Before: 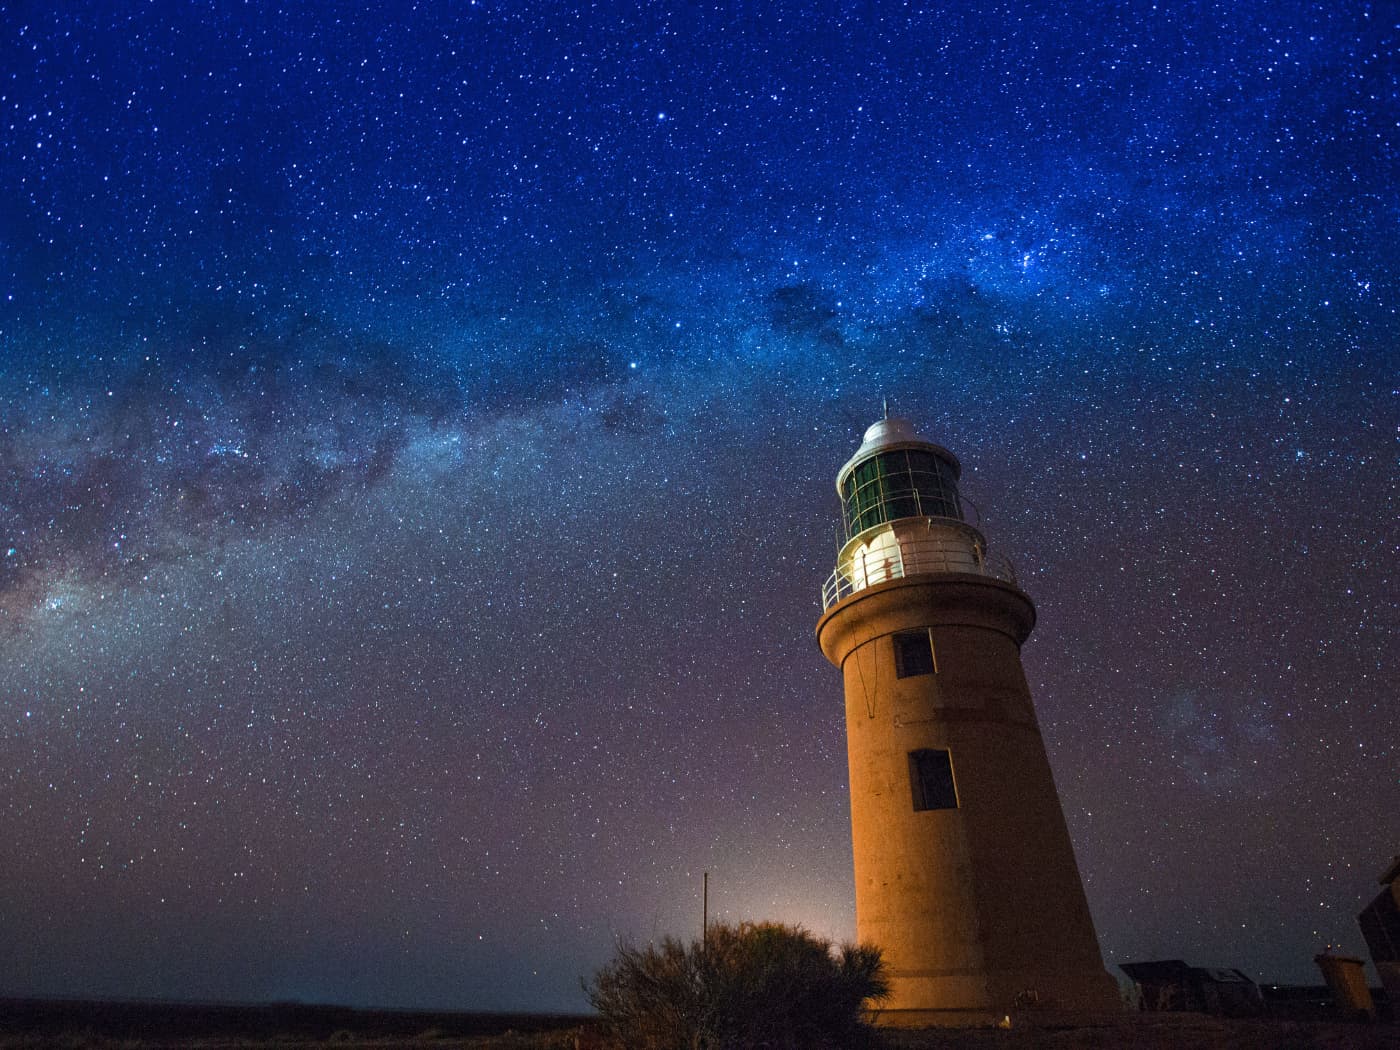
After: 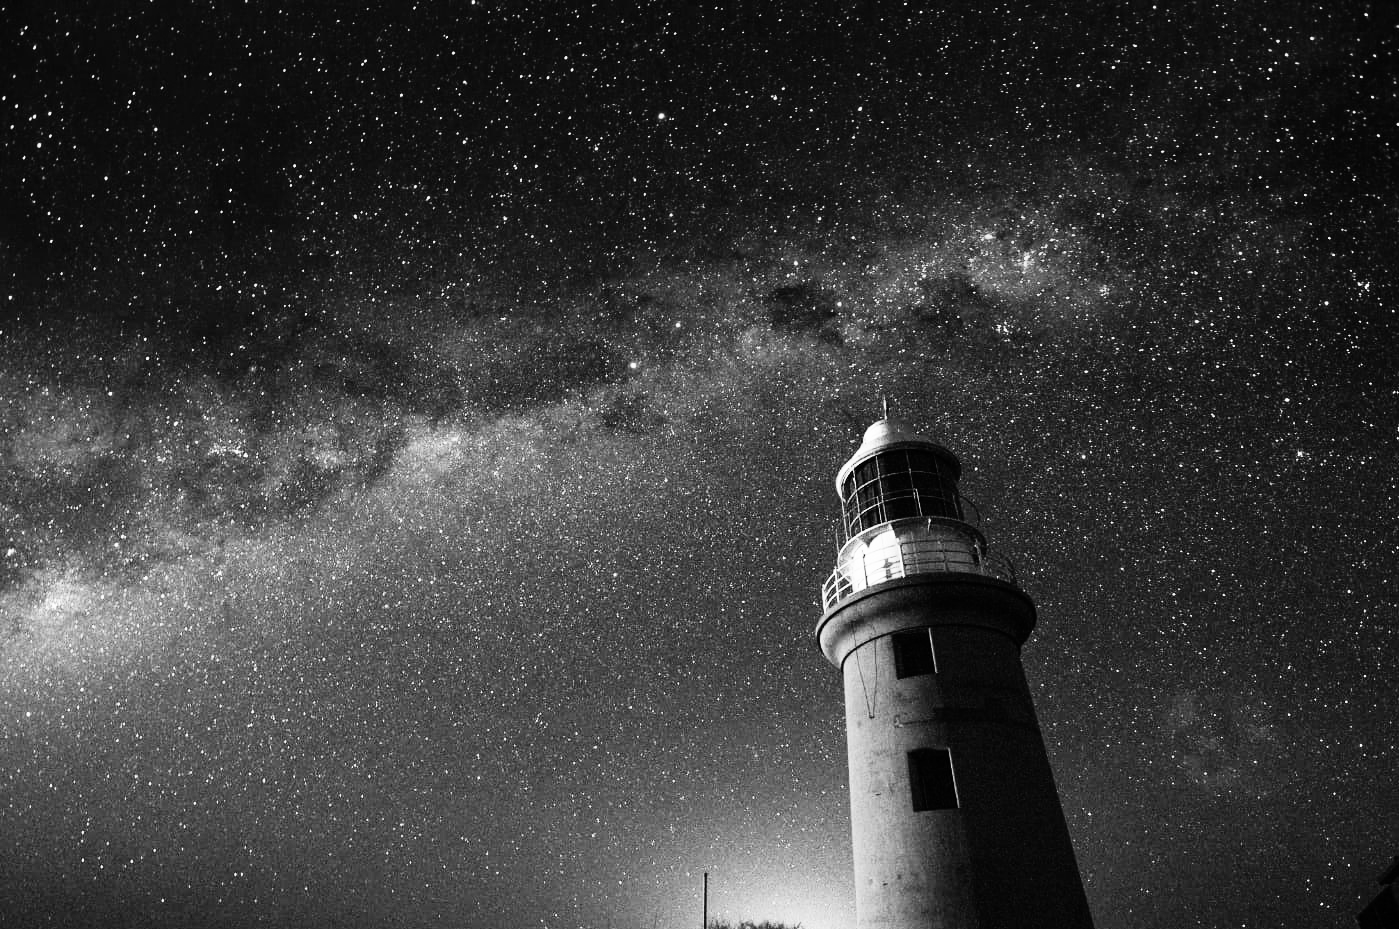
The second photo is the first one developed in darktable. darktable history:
monochrome: on, module defaults
tone equalizer: on, module defaults
crop and rotate: top 0%, bottom 11.49%
color balance rgb: perceptual saturation grading › global saturation 10%, global vibrance 10%
rgb curve: curves: ch0 [(0, 0) (0.21, 0.15) (0.24, 0.21) (0.5, 0.75) (0.75, 0.96) (0.89, 0.99) (1, 1)]; ch1 [(0, 0.02) (0.21, 0.13) (0.25, 0.2) (0.5, 0.67) (0.75, 0.9) (0.89, 0.97) (1, 1)]; ch2 [(0, 0.02) (0.21, 0.13) (0.25, 0.2) (0.5, 0.67) (0.75, 0.9) (0.89, 0.97) (1, 1)], compensate middle gray true
